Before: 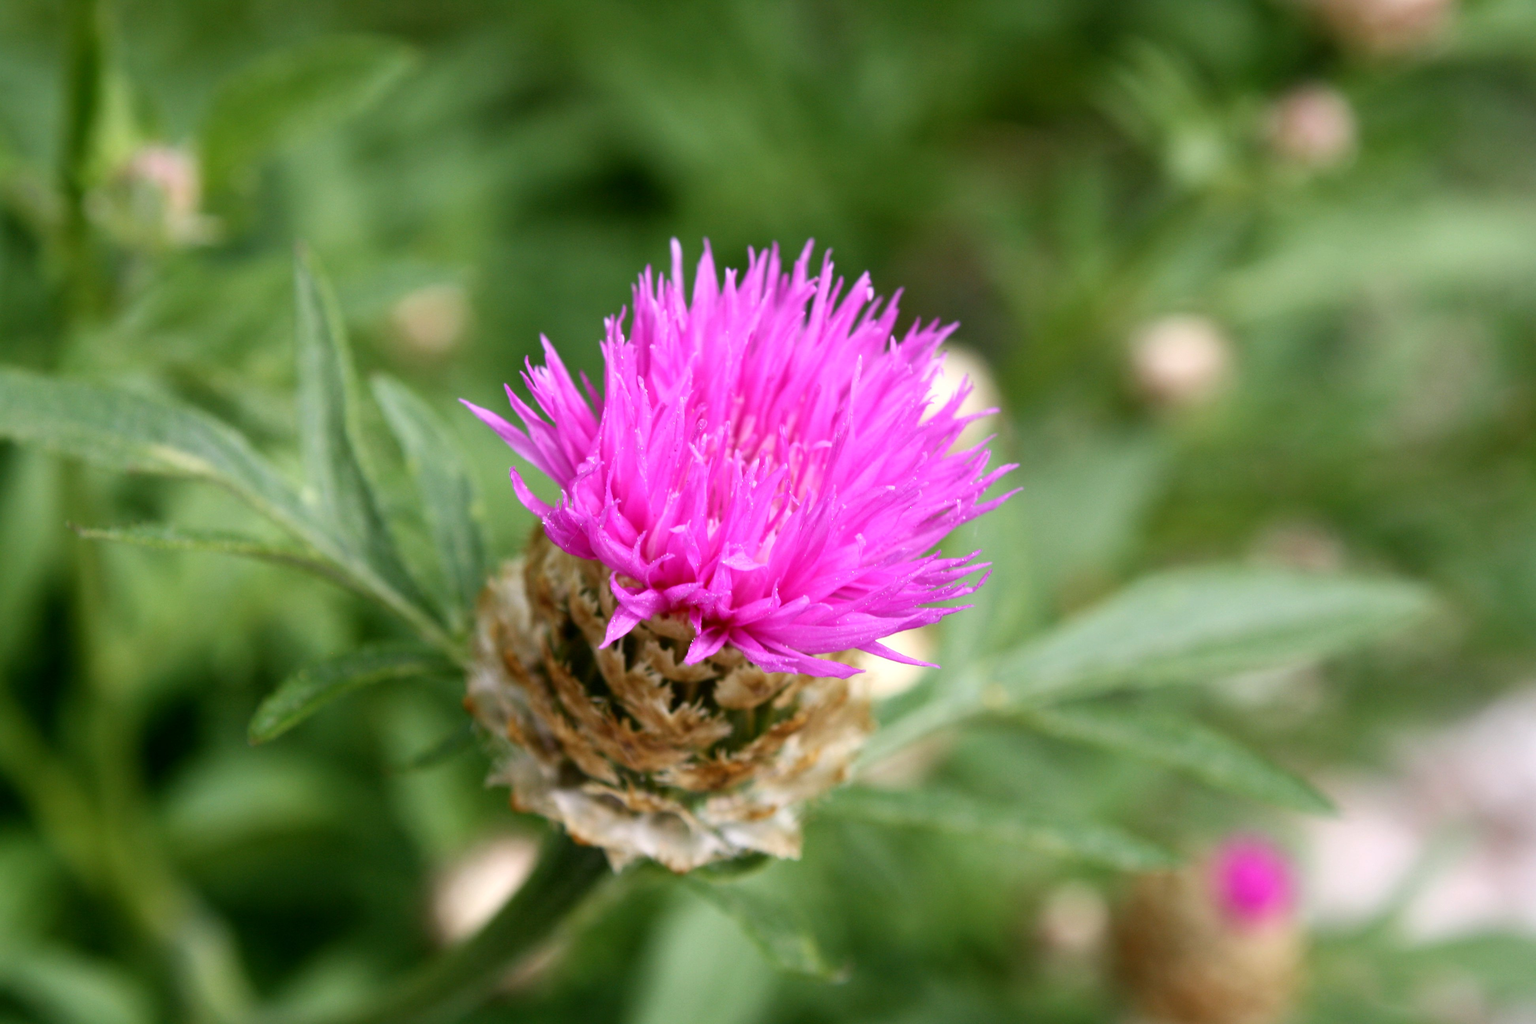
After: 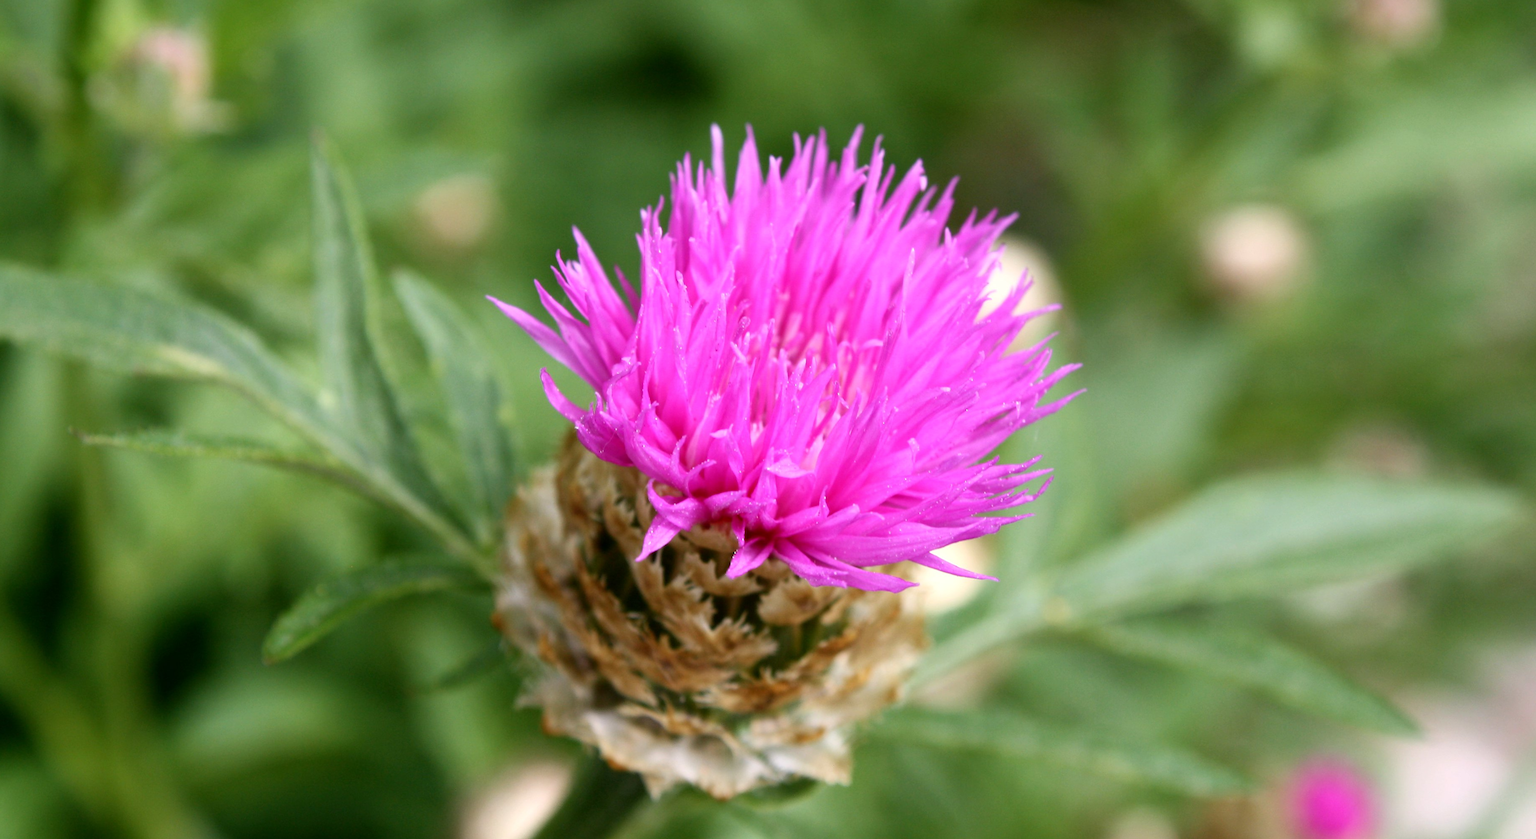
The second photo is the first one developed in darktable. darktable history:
crop and rotate: angle 0.113°, top 11.792%, right 5.696%, bottom 10.875%
